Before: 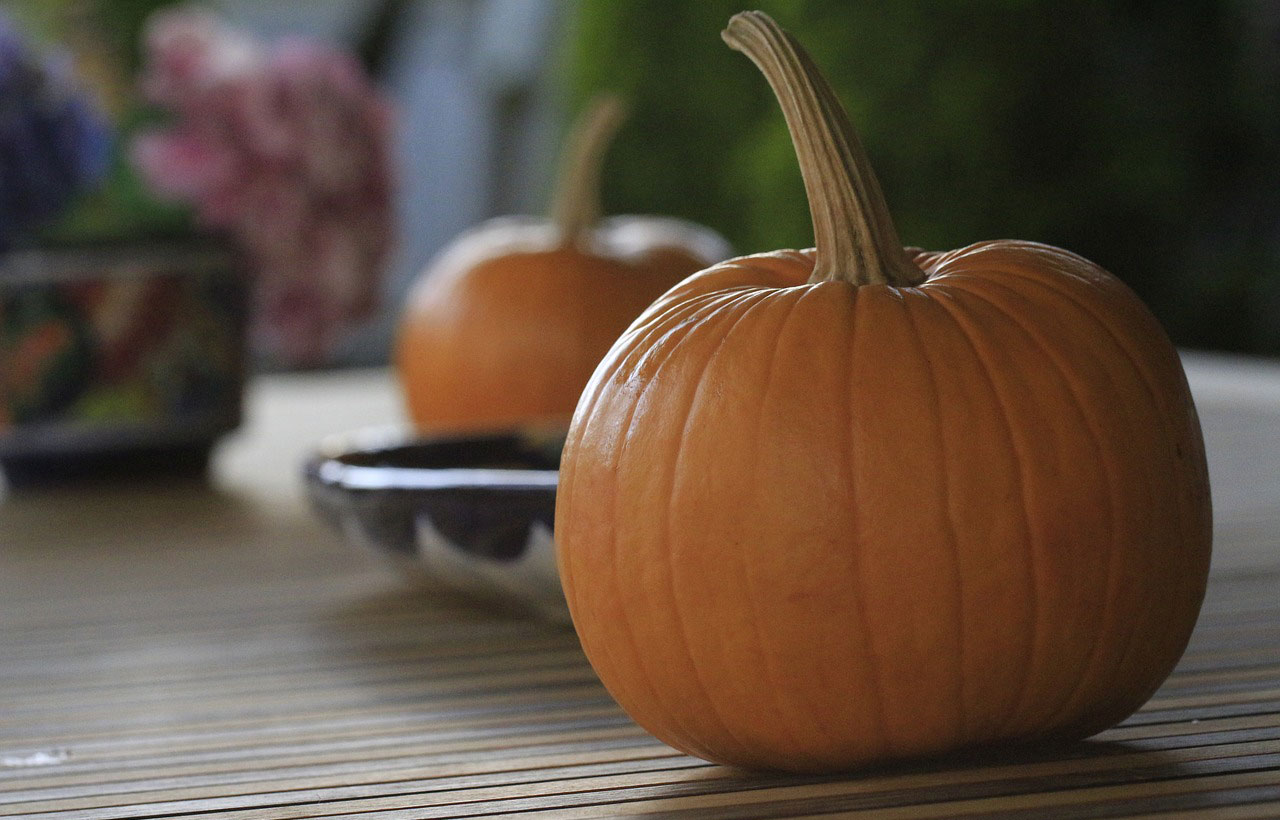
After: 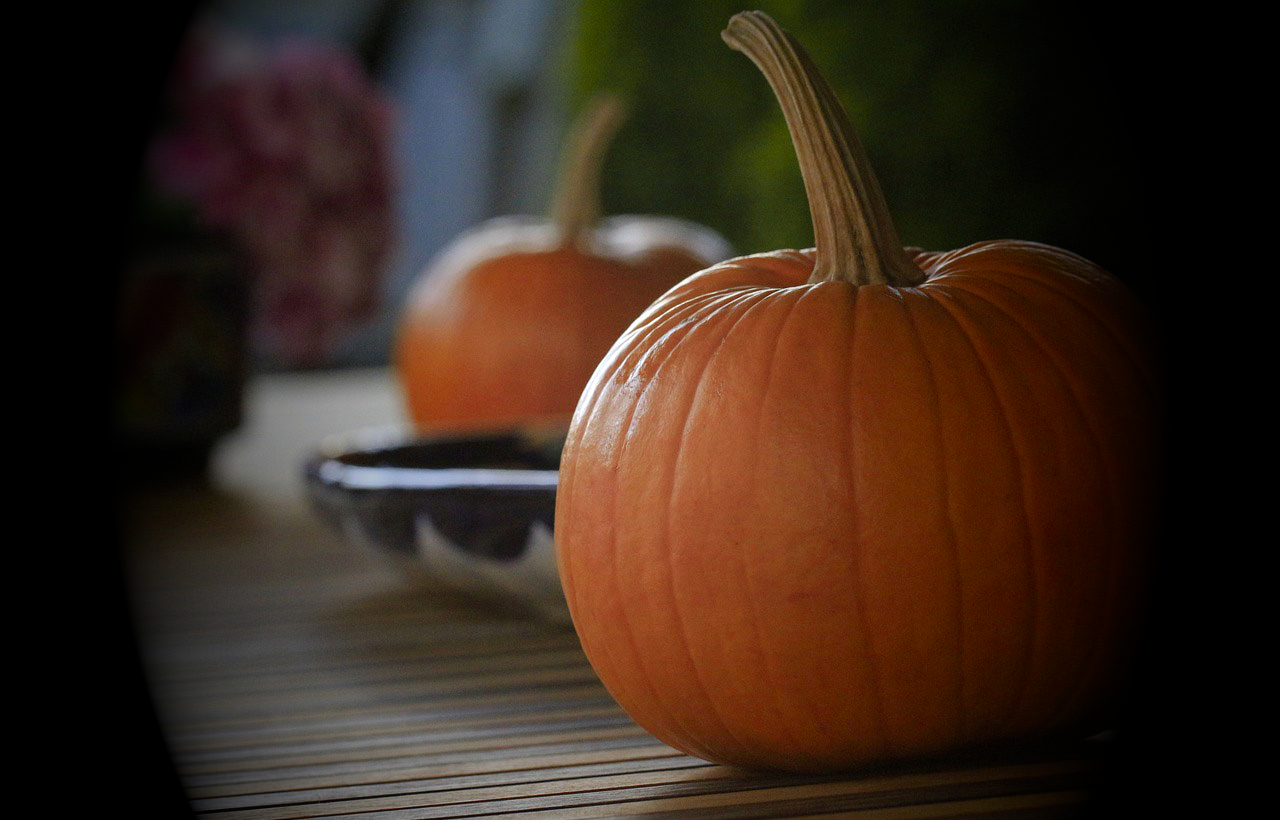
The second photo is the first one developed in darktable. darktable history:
local contrast: highlights 100%, shadows 100%, detail 120%, midtone range 0.2
vignetting: fall-off start 15.9%, fall-off radius 100%, brightness -1, saturation 0.5, width/height ratio 0.719
color zones: curves: ch1 [(0.309, 0.524) (0.41, 0.329) (0.508, 0.509)]; ch2 [(0.25, 0.457) (0.75, 0.5)]
